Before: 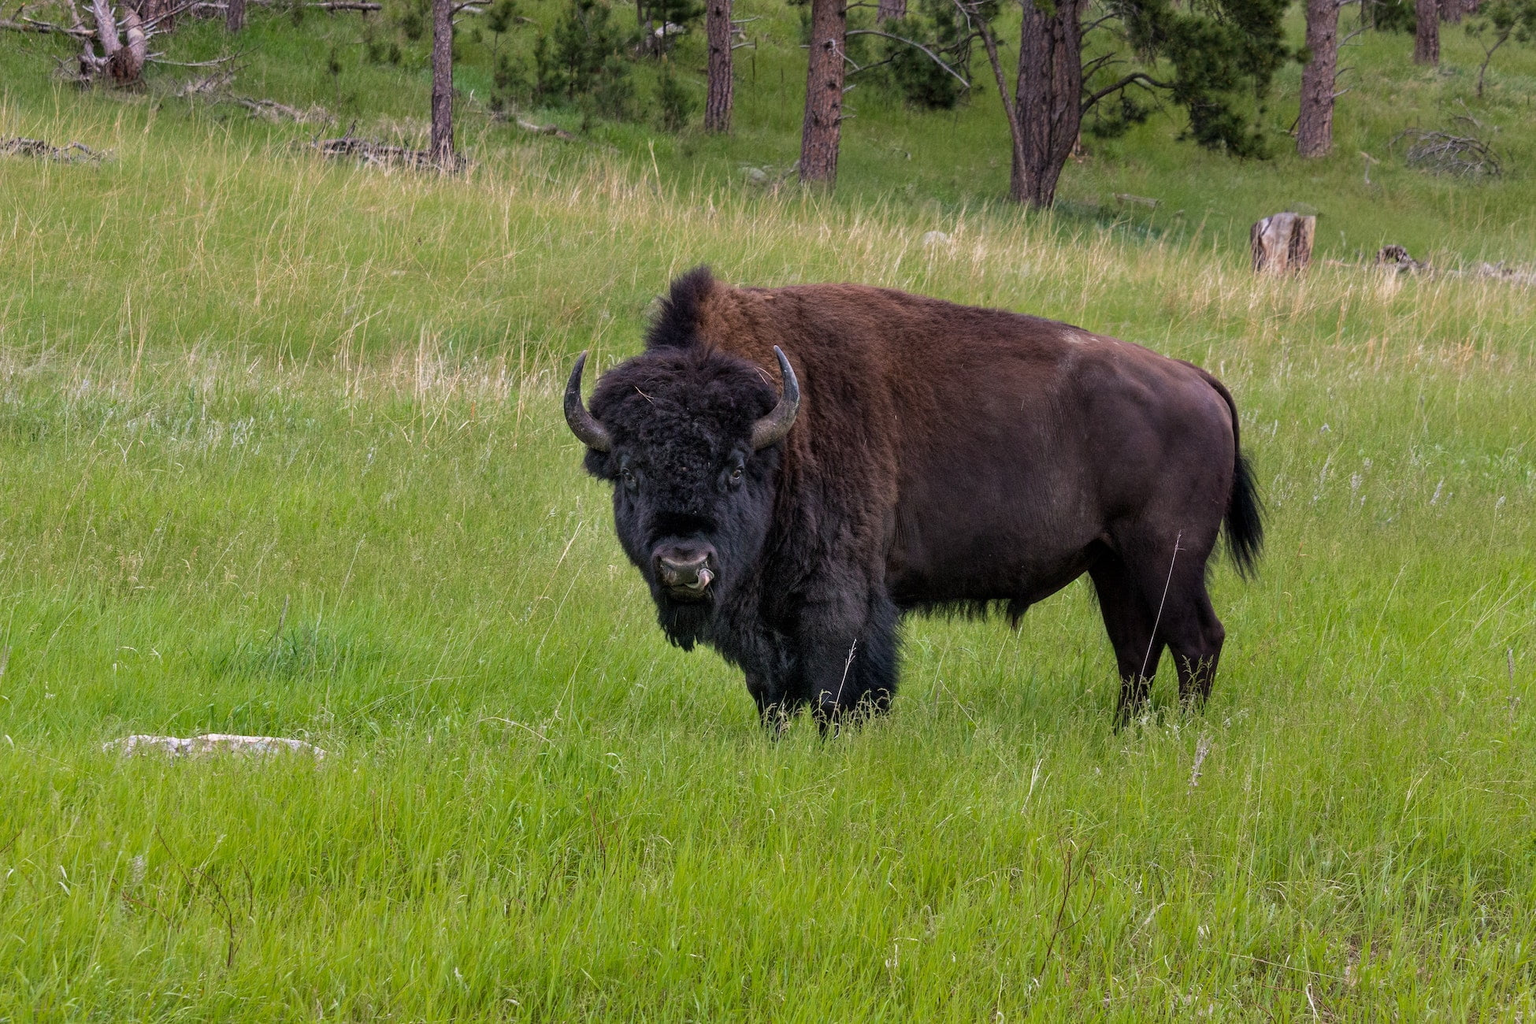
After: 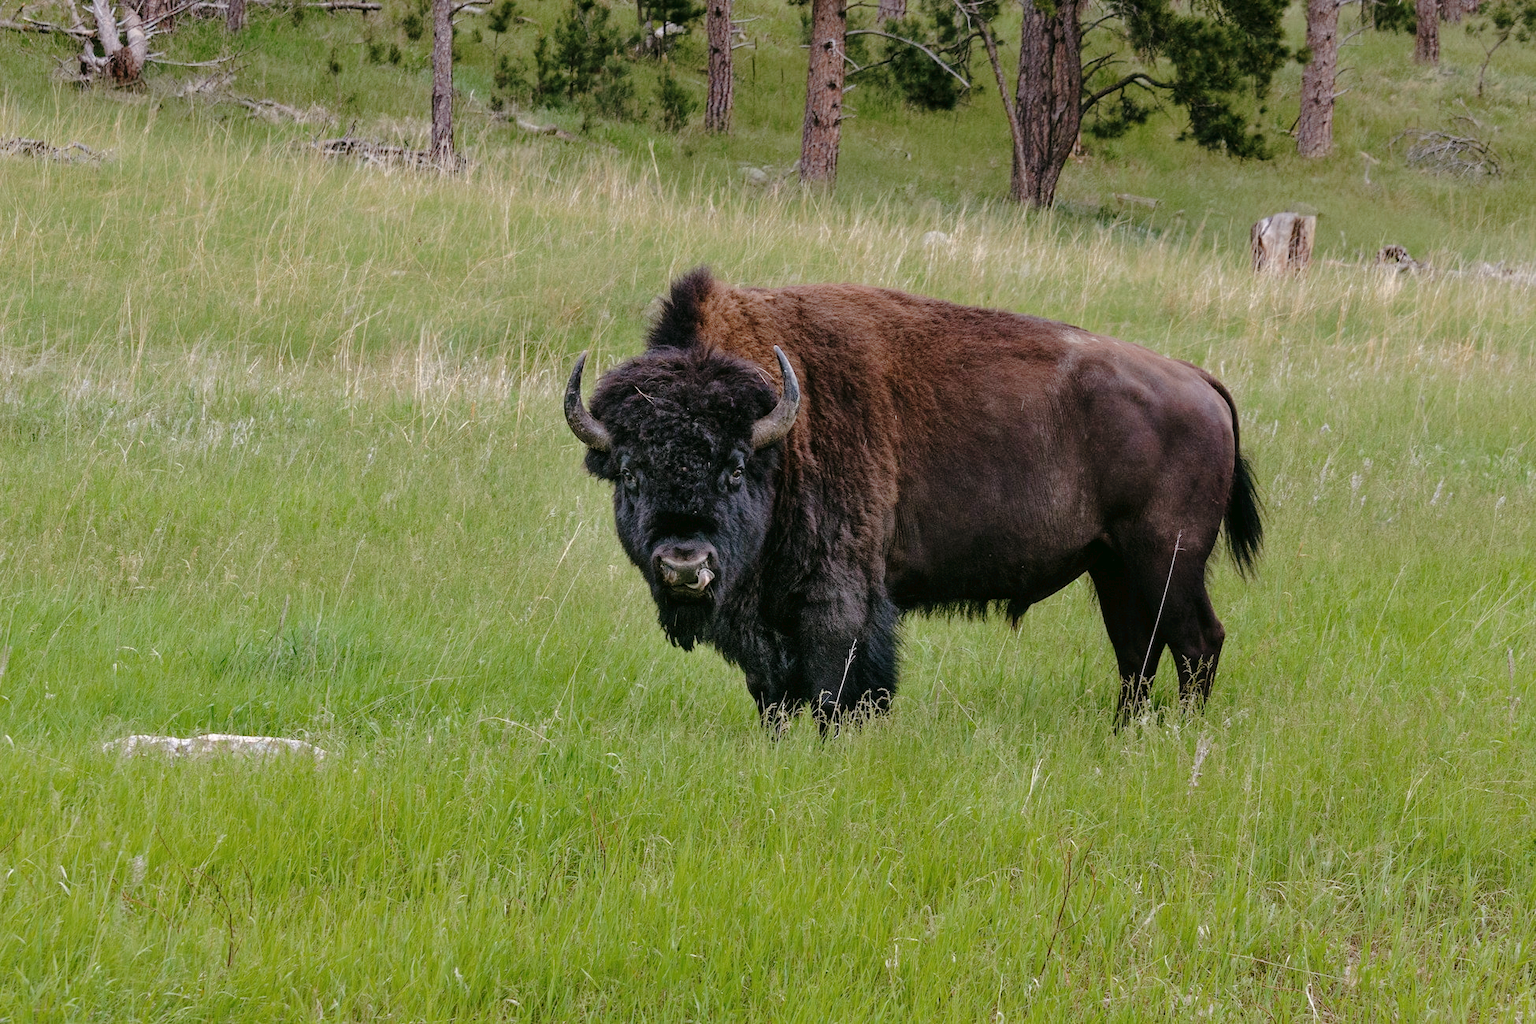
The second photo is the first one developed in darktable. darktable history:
tone curve: curves: ch0 [(0, 0) (0.003, 0.021) (0.011, 0.021) (0.025, 0.021) (0.044, 0.033) (0.069, 0.053) (0.1, 0.08) (0.136, 0.114) (0.177, 0.171) (0.224, 0.246) (0.277, 0.332) (0.335, 0.424) (0.399, 0.496) (0.468, 0.561) (0.543, 0.627) (0.623, 0.685) (0.709, 0.741) (0.801, 0.813) (0.898, 0.902) (1, 1)], preserve colors none
color look up table: target L [91.12, 90.51, 84.16, 88.15, 67.76, 62.57, 68.54, 52.4, 55.47, 40.87, 33.34, 28.02, 10.64, 200.81, 102.91, 82.54, 79.87, 71.16, 63.01, 63.28, 53.47, 46, 38.47, 38.29, 29.64, 17.47, 15.26, 86.64, 82.88, 80.1, 71.45, 72.54, 72.09, 57.84, 55.3, 50.35, 49.29, 57.41, 46.11, 43.75, 22.74, 24.14, 4.224, 93.89, 87.24, 75.81, 72.88, 52.91, 41.37], target a [-16.34, -8.519, -38.83, -38.19, -34.72, -60.11, -43.55, -30.74, -18.04, -39.91, -19.46, -22.47, -11.73, 0, 0, 17.7, 9.004, 28.85, 51.3, 9.421, 79.75, 36.06, 62.78, 39.73, 5.389, 27.4, 21.59, 20.15, 4.984, 5.398, 43.66, 14.42, 50.46, 62.34, 19.7, 13.23, 47, 17.36, -1.062, 44.59, 11.1, 21.26, 2.908, -17.33, -38.93, -19.23, -23.54, -29.72, -9.114], target b [65.69, 32.44, 53.09, 14.62, 32.96, 55.22, 9.576, 48.93, 10.79, 36.04, 28.69, 18.5, 9.953, -0.001, -0.002, 11.83, 82.67, 59.59, 51.52, 24.35, 25.11, 21.96, 31.71, 39.53, 13.66, 25.9, 6.558, -15.68, -19.21, -3.24, 0.624, -35.31, -34.55, -20.94, -33.02, -9.51, 1.888, -60.44, -45.01, -52.72, -29.27, -62.38, -9.347, 1.437, -8.558, -27.98, -13.54, -5.76, -21.96], num patches 49
